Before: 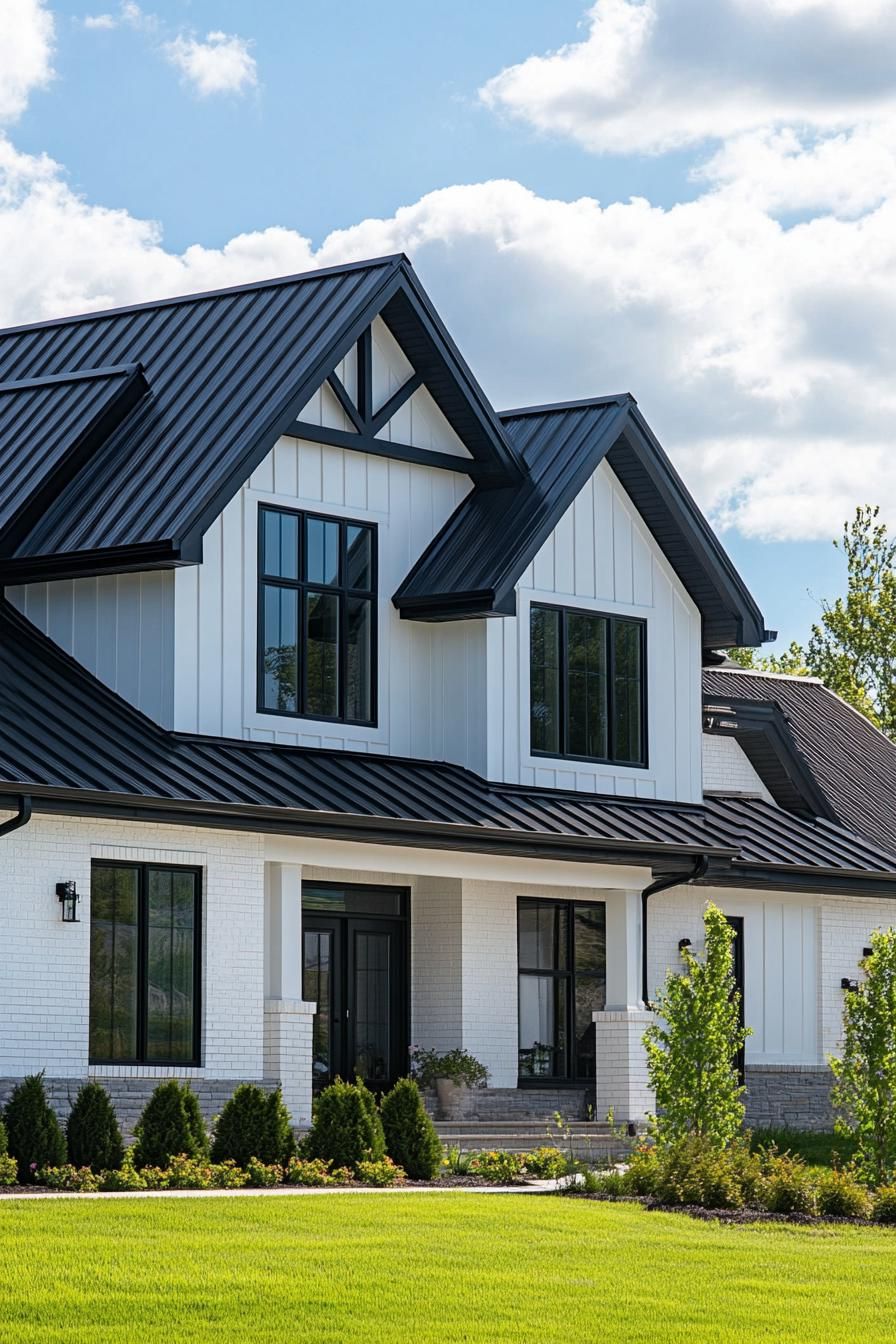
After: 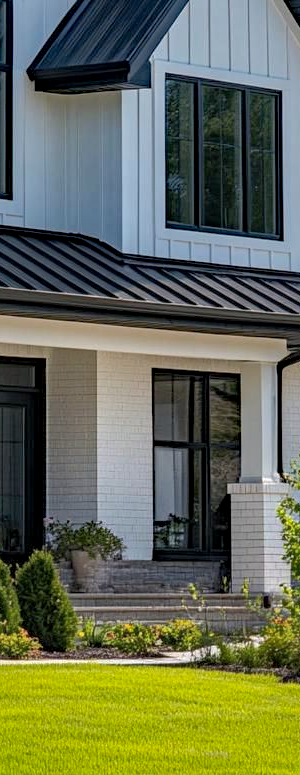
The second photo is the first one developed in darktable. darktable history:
local contrast: detail 130%
shadows and highlights: highlights color adjustment 46.8%
crop: left 40.805%, top 39.355%, right 25.627%, bottom 2.981%
haze removal: strength 0.285, distance 0.25, compatibility mode true, adaptive false
